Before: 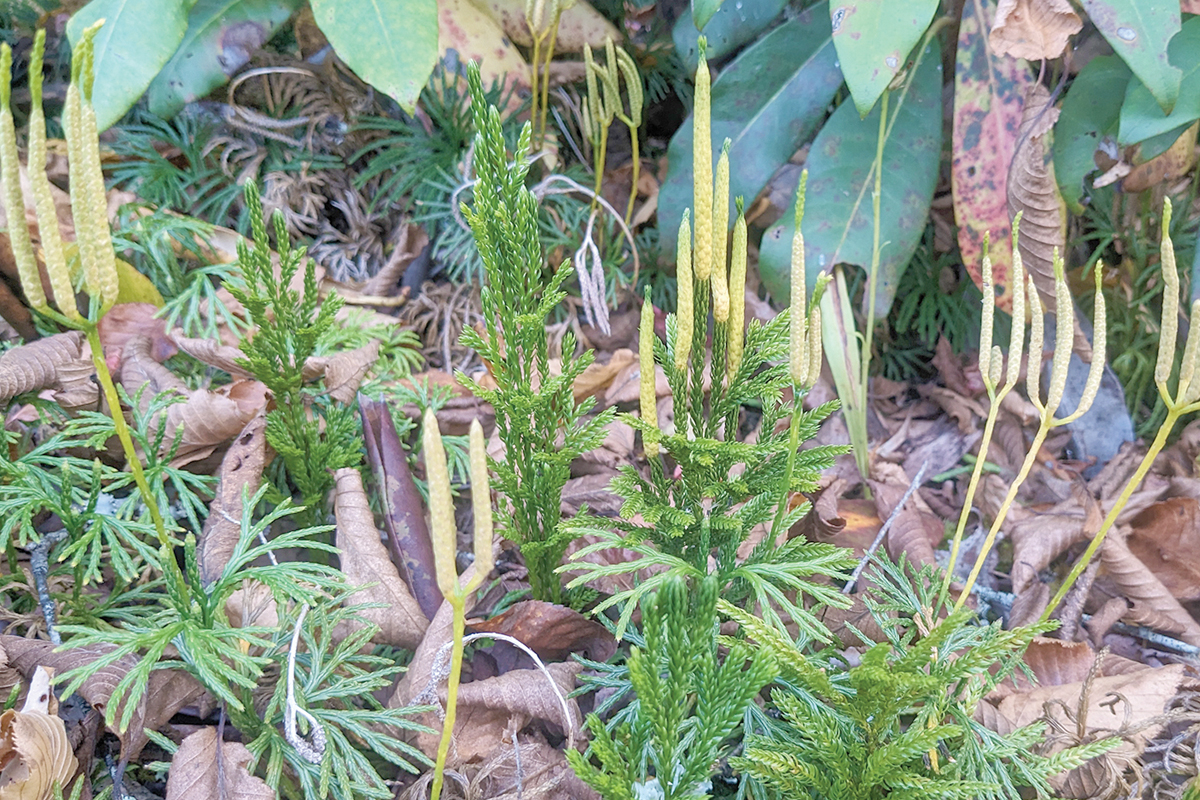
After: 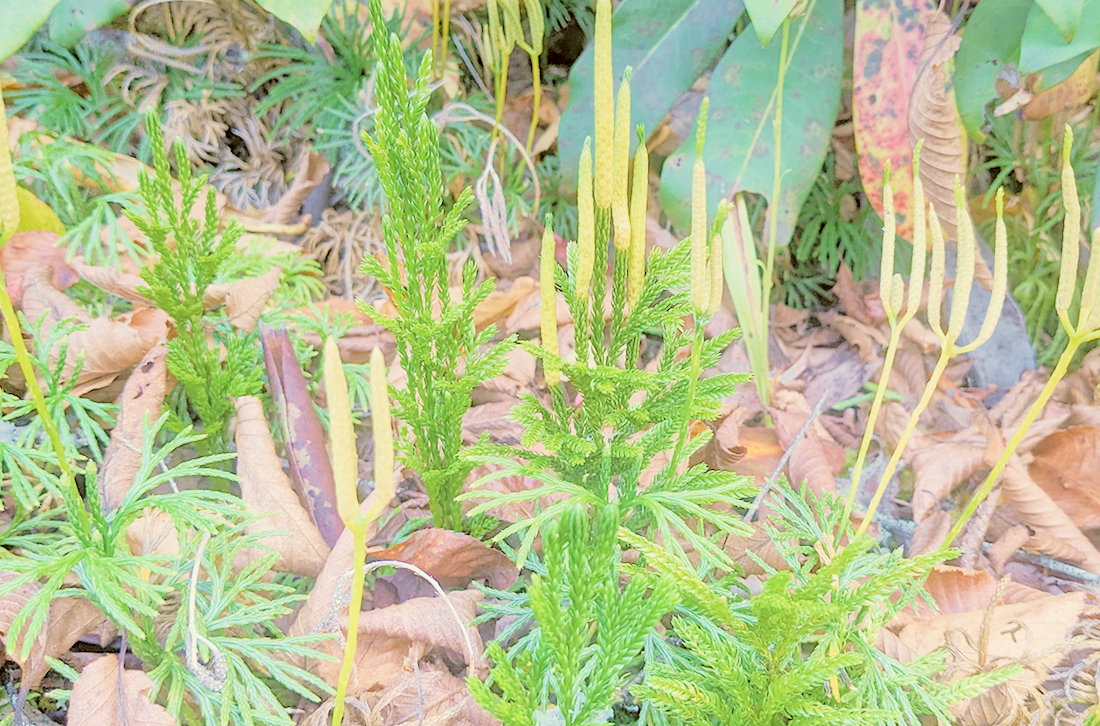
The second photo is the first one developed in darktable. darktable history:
crop and rotate: left 8.262%, top 9.226%
graduated density: on, module defaults
color correction: highlights a* -1.43, highlights b* 10.12, shadows a* 0.395, shadows b* 19.35
tone equalizer: on, module defaults
filmic rgb: middle gray luminance 3.44%, black relative exposure -5.92 EV, white relative exposure 6.33 EV, threshold 6 EV, dynamic range scaling 22.4%, target black luminance 0%, hardness 2.33, latitude 45.85%, contrast 0.78, highlights saturation mix 100%, shadows ↔ highlights balance 0.033%, add noise in highlights 0, preserve chrominance max RGB, color science v3 (2019), use custom middle-gray values true, iterations of high-quality reconstruction 0, contrast in highlights soft, enable highlight reconstruction true
